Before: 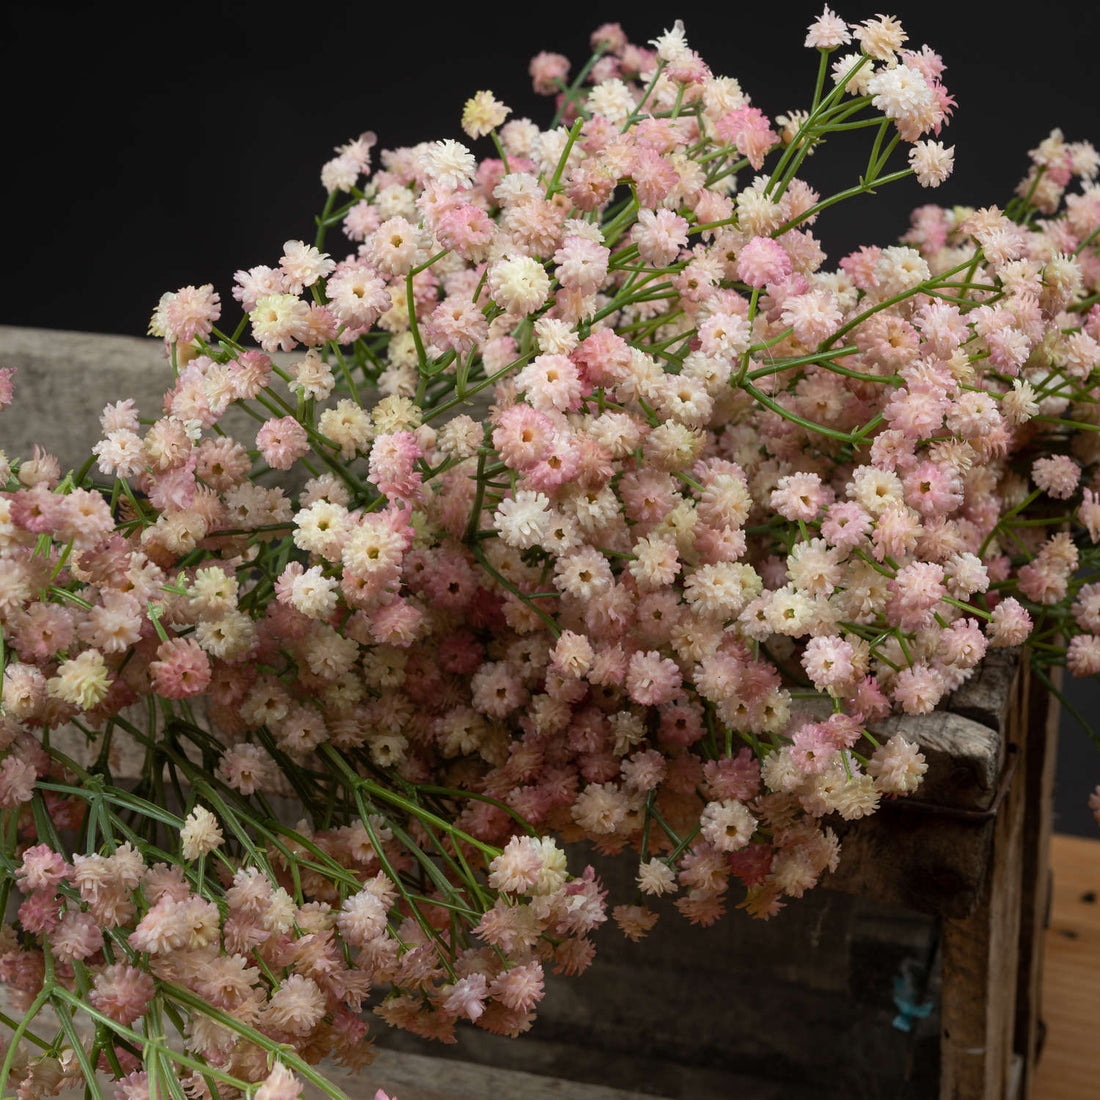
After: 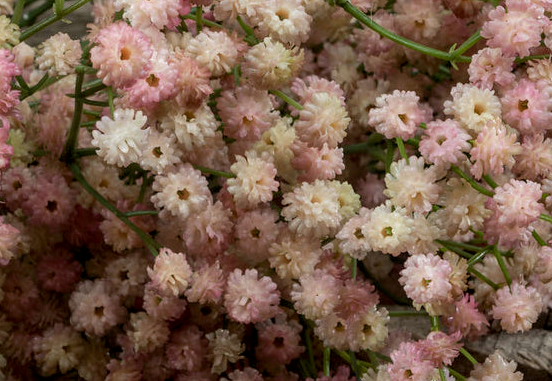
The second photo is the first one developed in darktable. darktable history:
base curve: curves: ch0 [(0, 0) (0.989, 0.992)], preserve colors none
local contrast: on, module defaults
shadows and highlights: shadows -20, white point adjustment -2, highlights -35
crop: left 36.607%, top 34.735%, right 13.146%, bottom 30.611%
